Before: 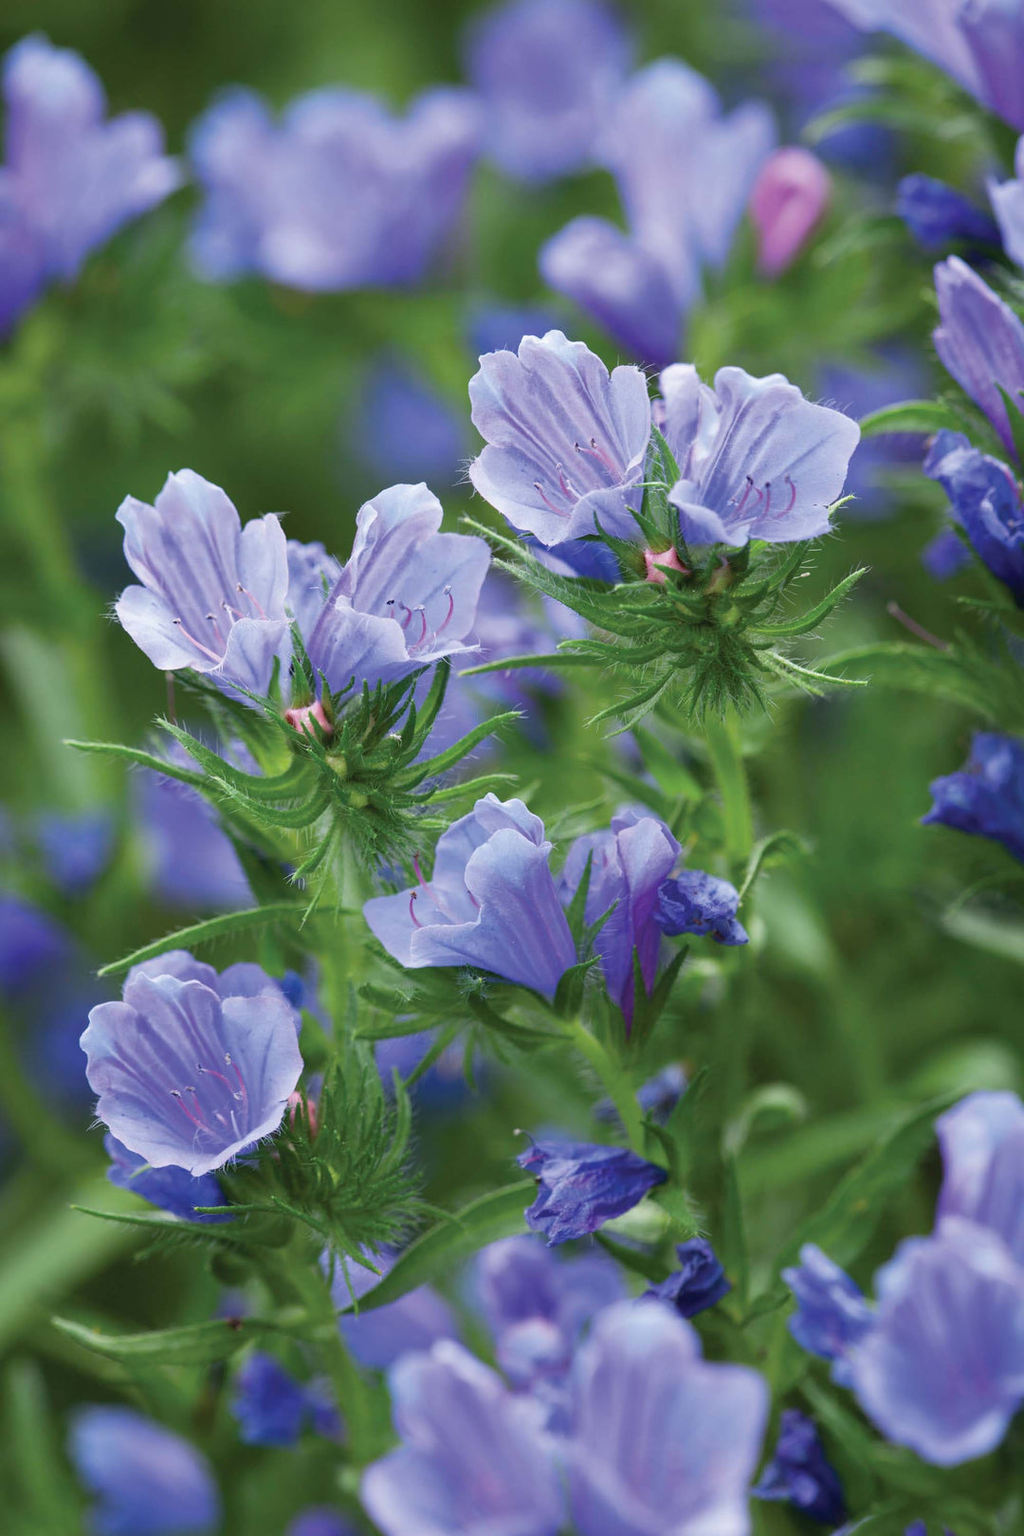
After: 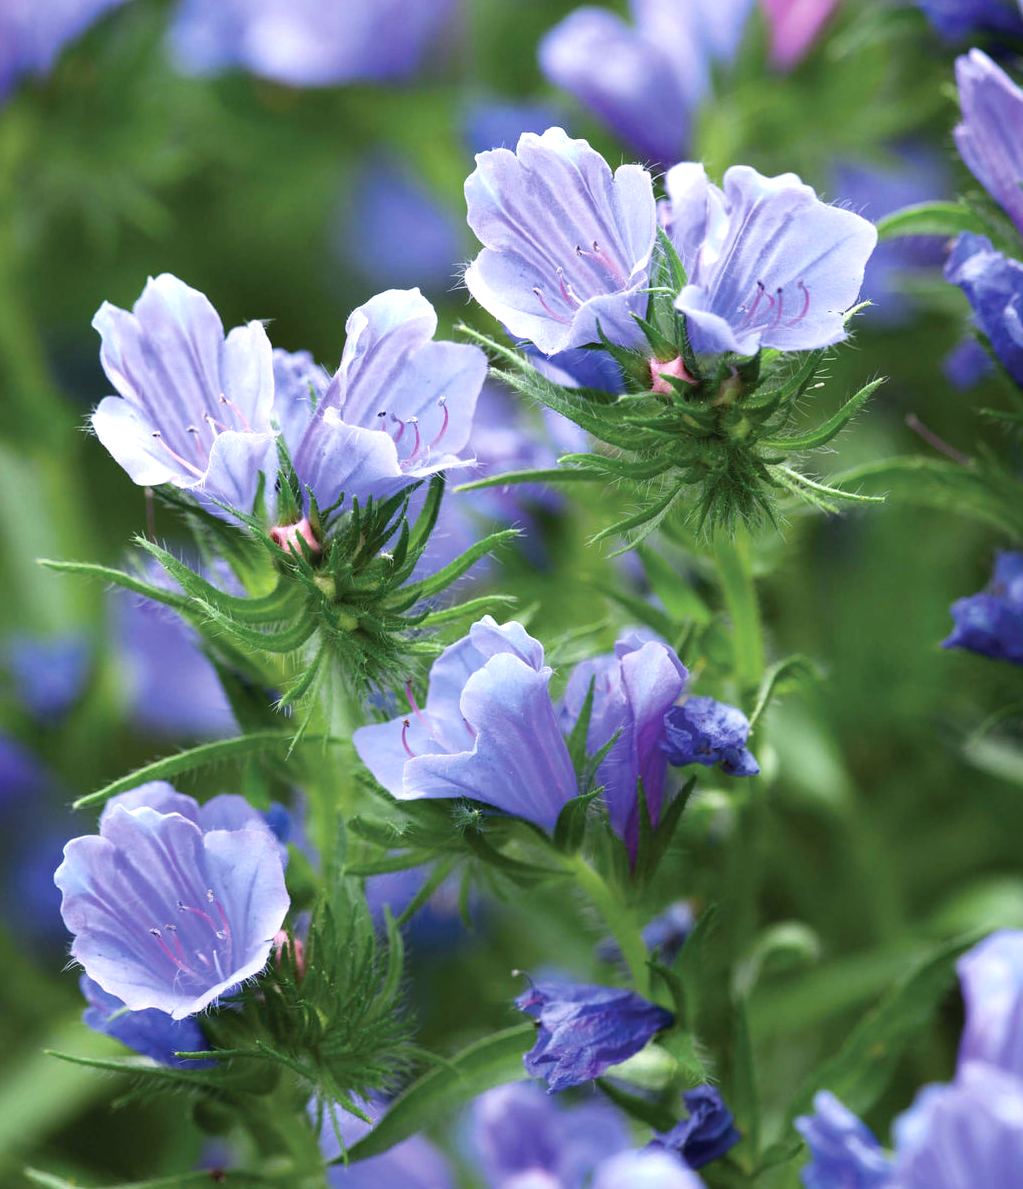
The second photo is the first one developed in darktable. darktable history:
tone equalizer: -8 EV -0.735 EV, -7 EV -0.682 EV, -6 EV -0.571 EV, -5 EV -0.365 EV, -3 EV 0.381 EV, -2 EV 0.6 EV, -1 EV 0.693 EV, +0 EV 0.745 EV, smoothing diameter 2.09%, edges refinement/feathering 23.84, mask exposure compensation -1.57 EV, filter diffusion 5
crop and rotate: left 2.869%, top 13.643%, right 2.347%, bottom 12.906%
